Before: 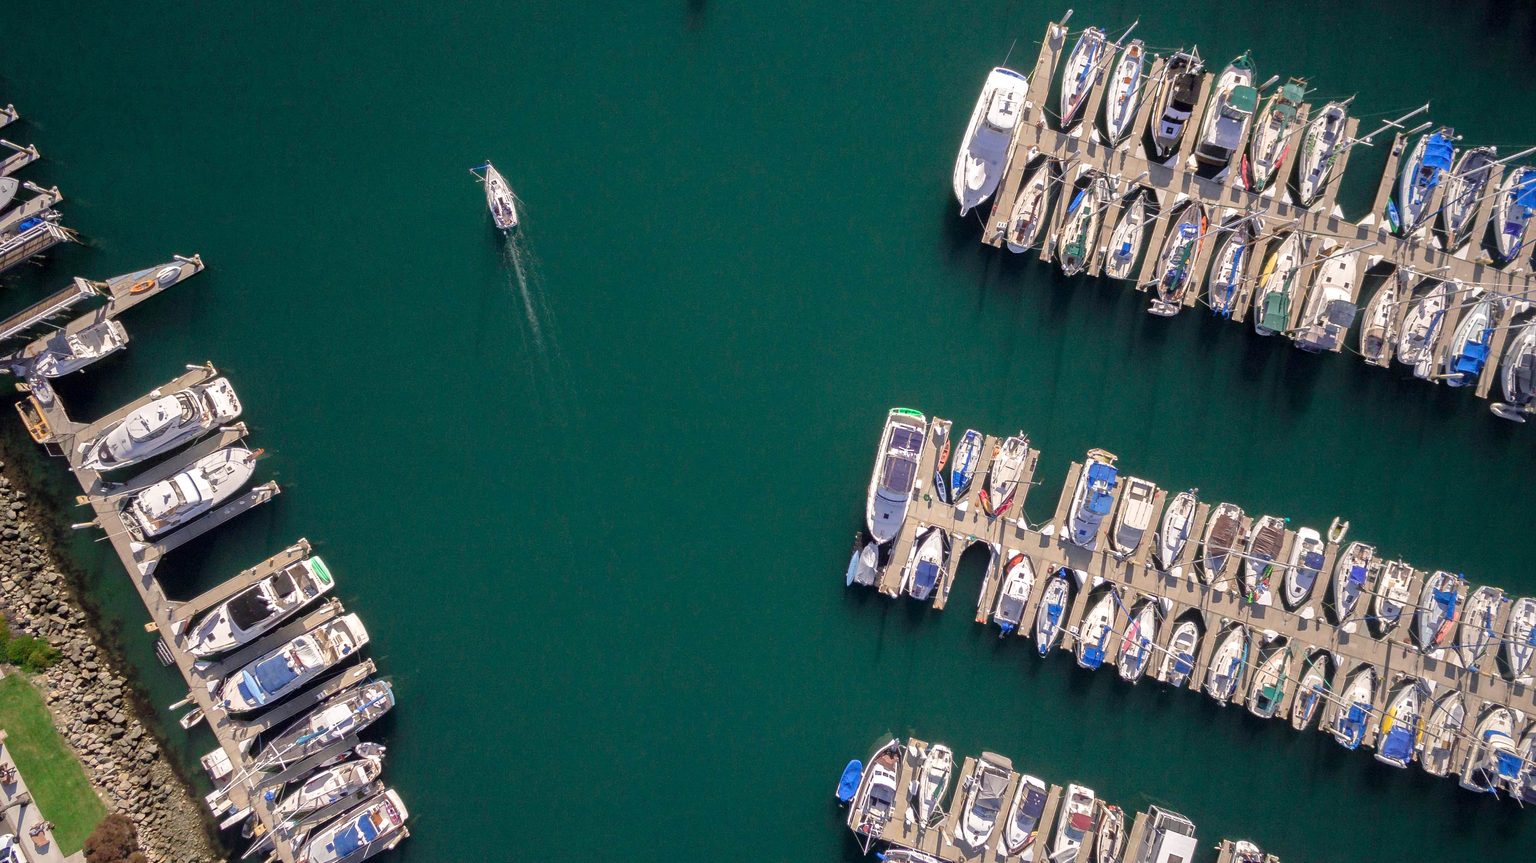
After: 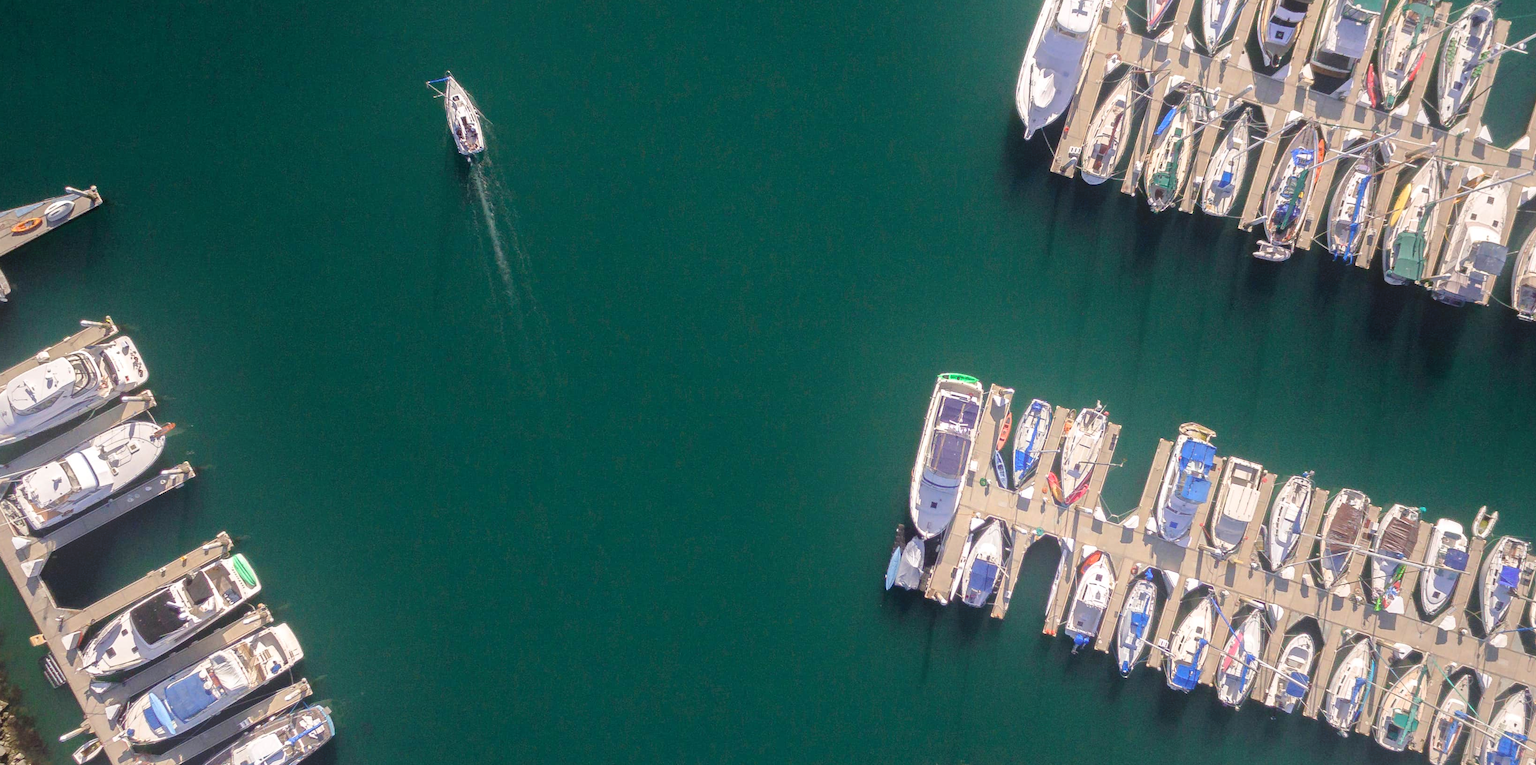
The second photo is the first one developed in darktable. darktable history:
bloom: size 40%
crop: left 7.856%, top 11.836%, right 10.12%, bottom 15.387%
